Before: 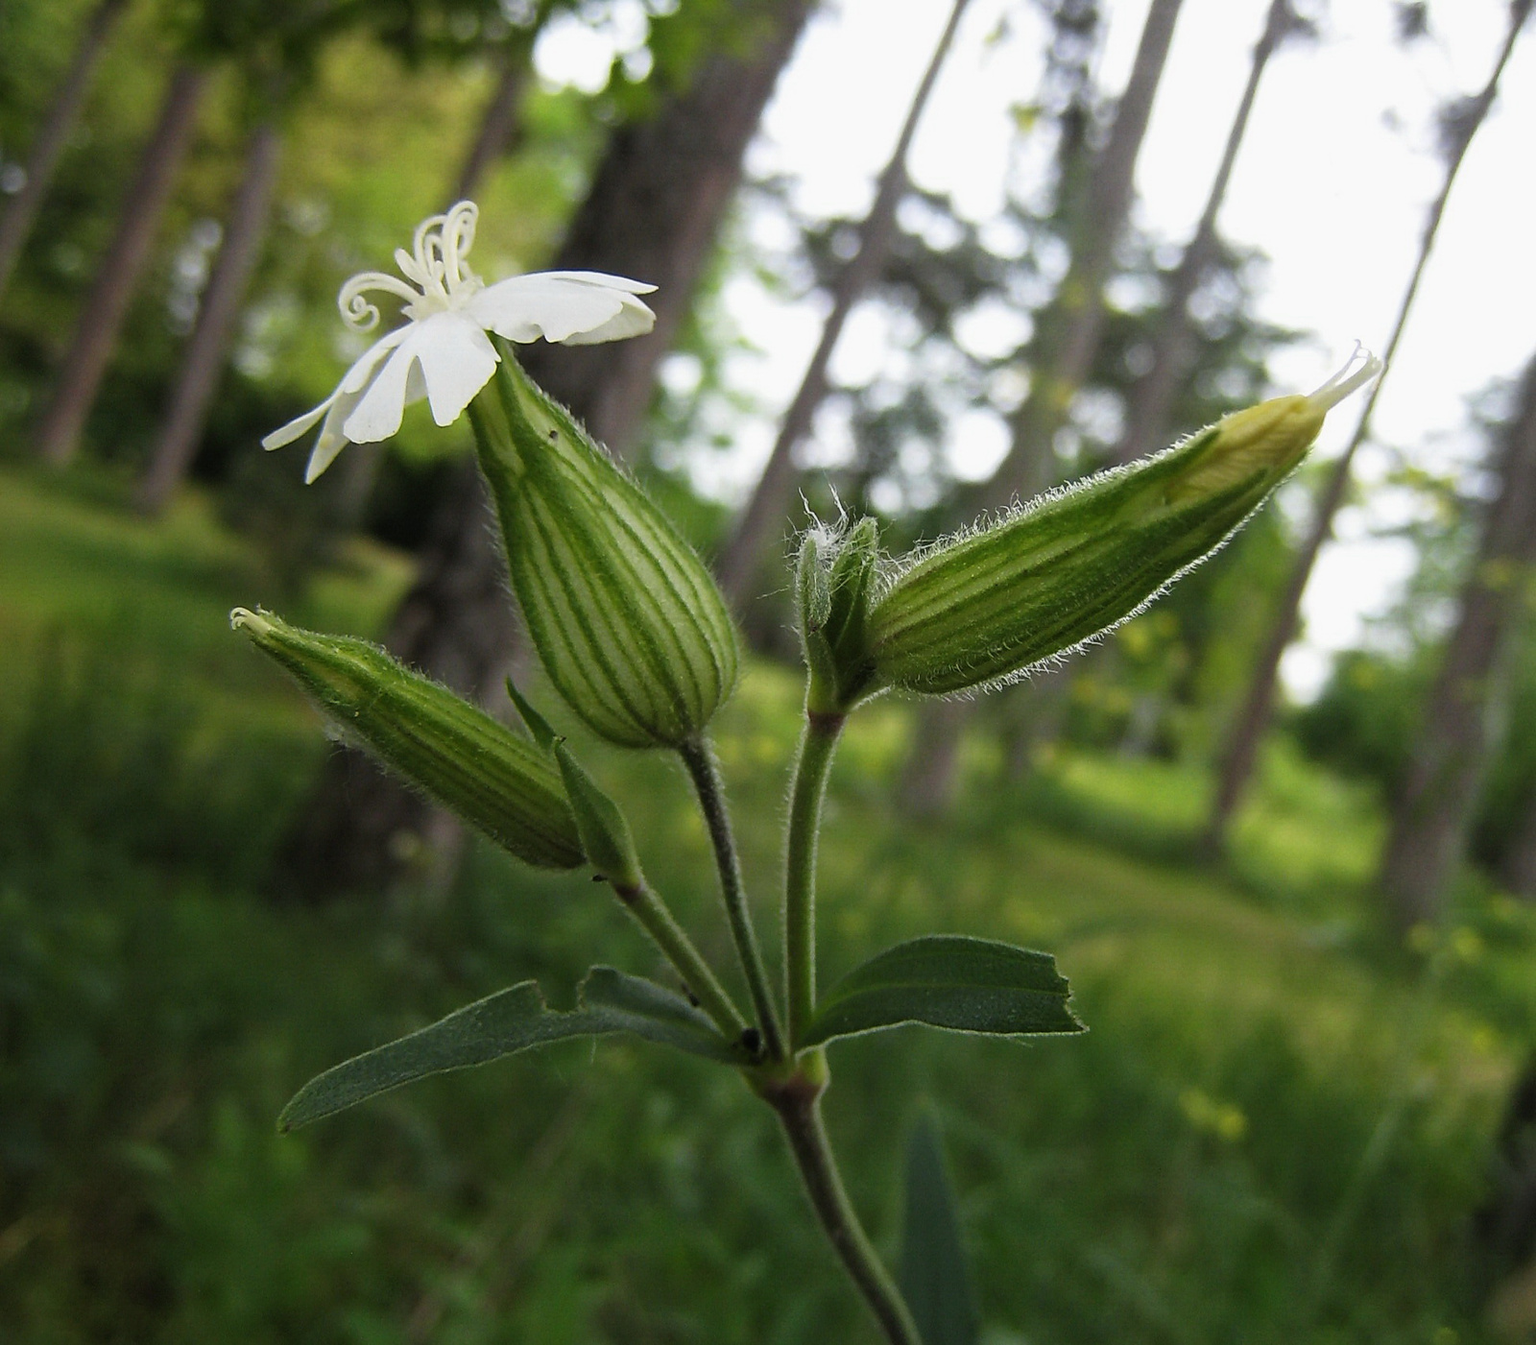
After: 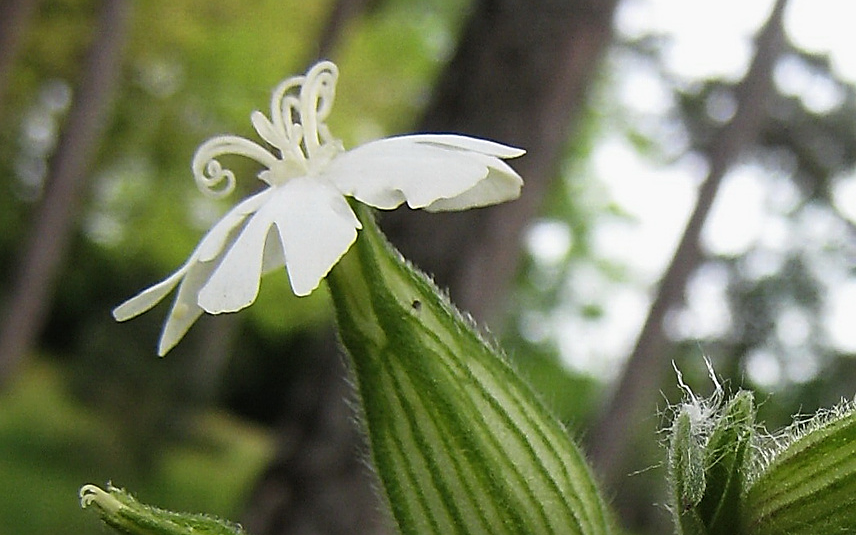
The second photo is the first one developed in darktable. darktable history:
crop: left 10.052%, top 10.592%, right 36.393%, bottom 51.15%
sharpen: on, module defaults
